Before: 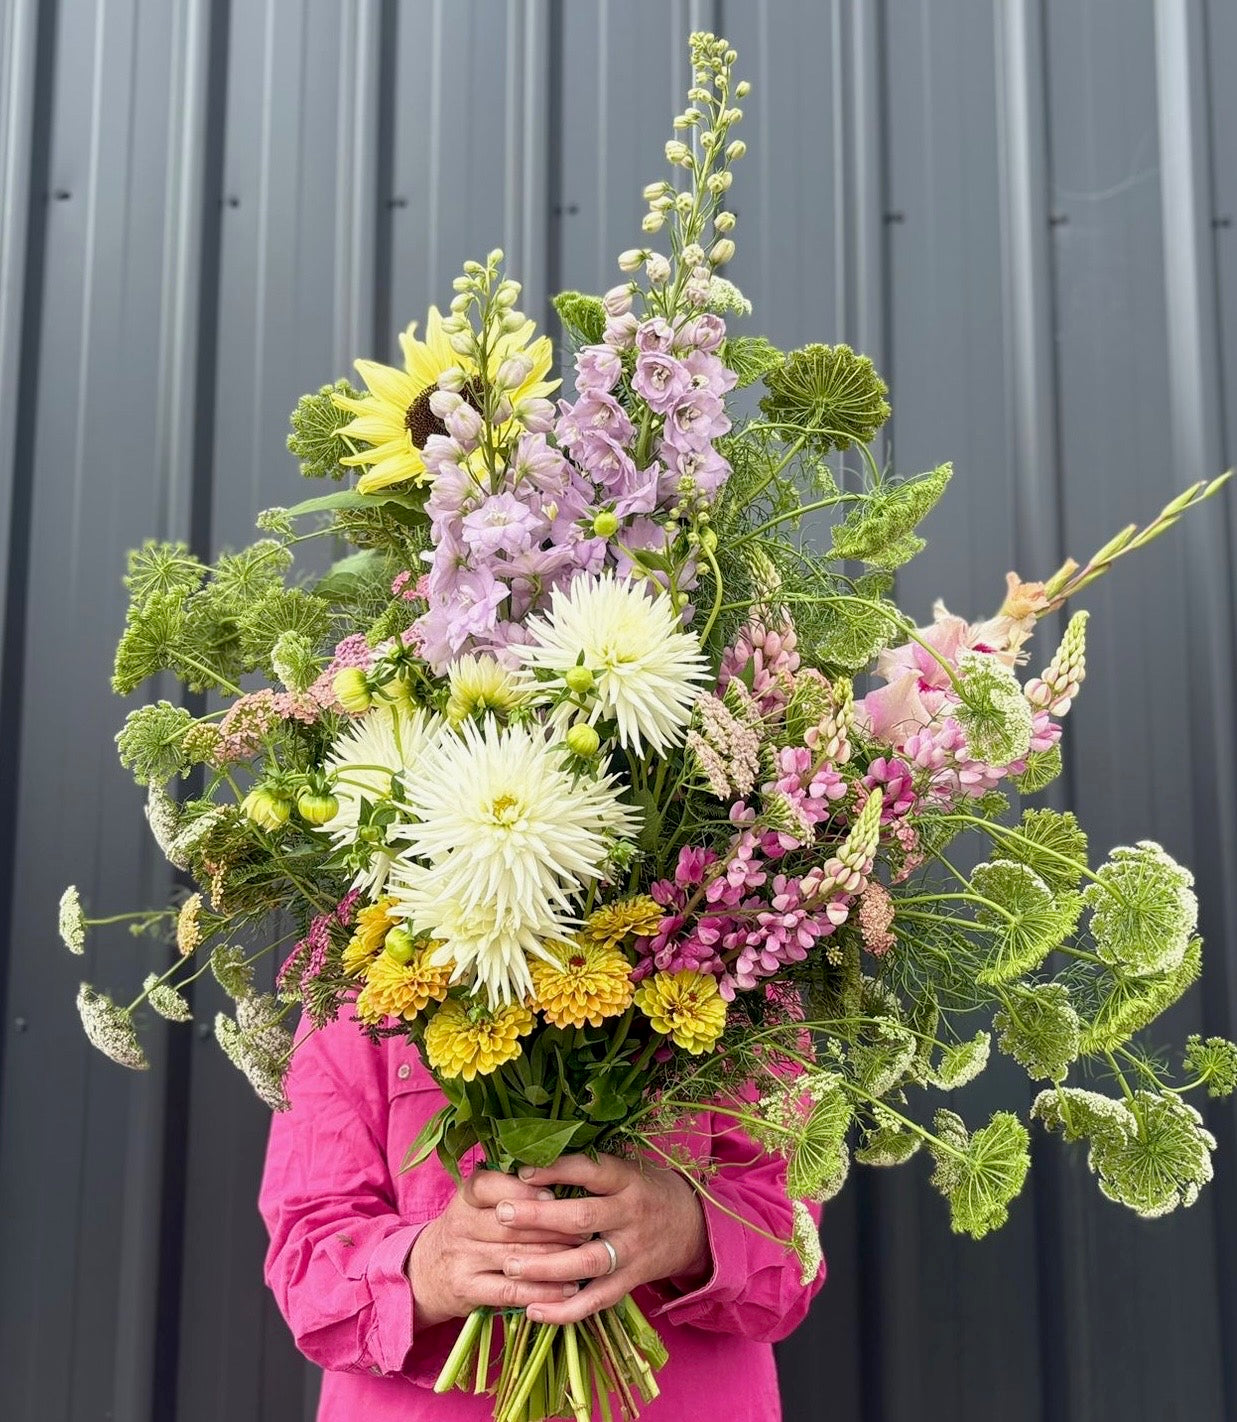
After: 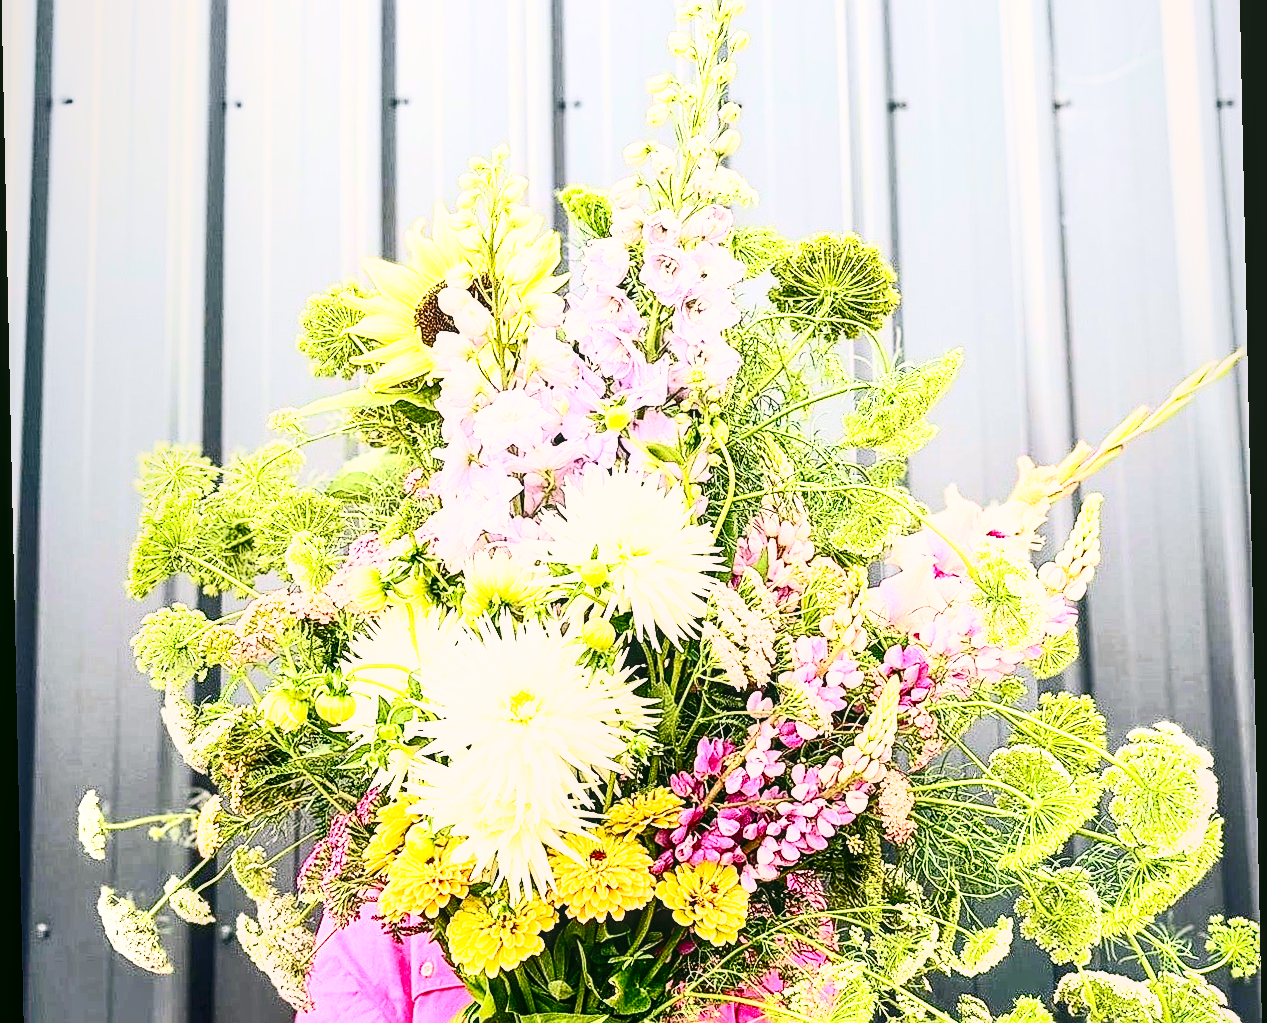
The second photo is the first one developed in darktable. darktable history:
base curve: curves: ch0 [(0, 0) (0.012, 0.01) (0.073, 0.168) (0.31, 0.711) (0.645, 0.957) (1, 1)], preserve colors none
rotate and perspective: rotation -1.24°, automatic cropping off
white balance: emerald 1
local contrast: on, module defaults
sharpen: on, module defaults
crop and rotate: top 8.293%, bottom 20.996%
color correction: highlights a* 4.02, highlights b* 4.98, shadows a* -7.55, shadows b* 4.98
contrast brightness saturation: contrast 0.62, brightness 0.34, saturation 0.14
